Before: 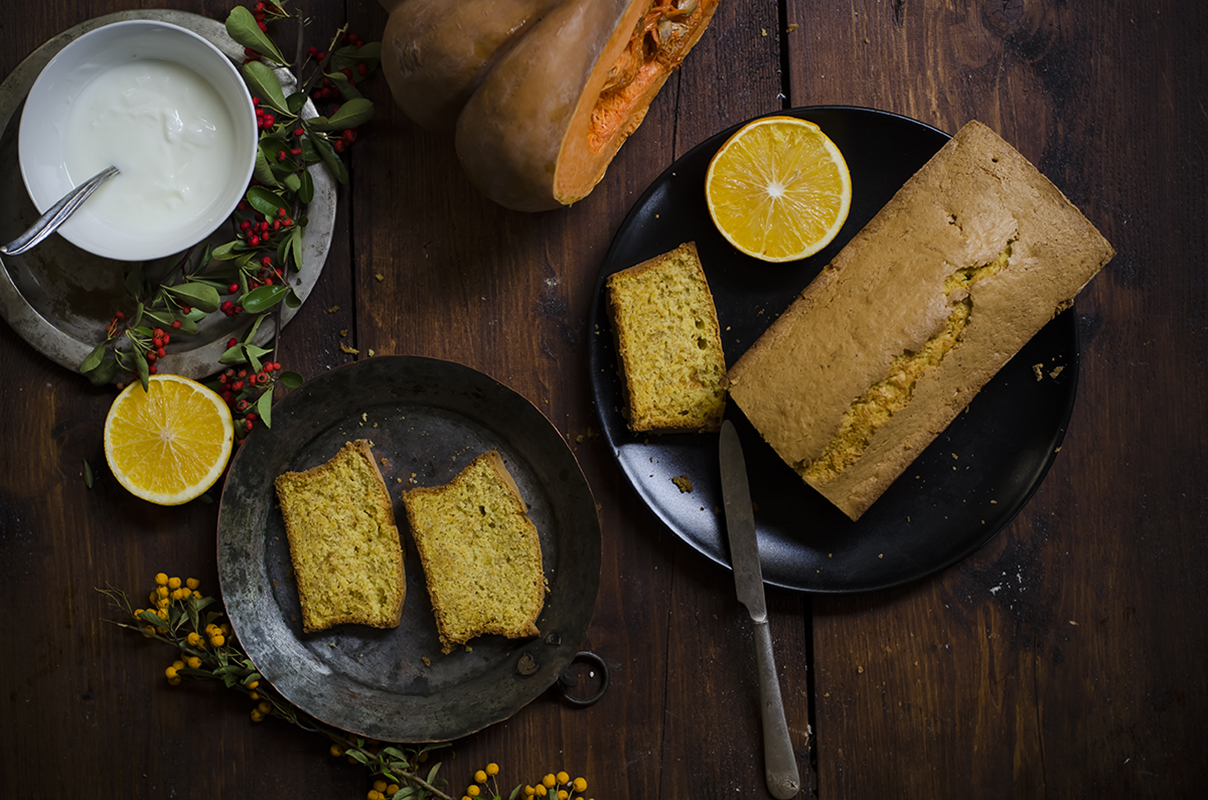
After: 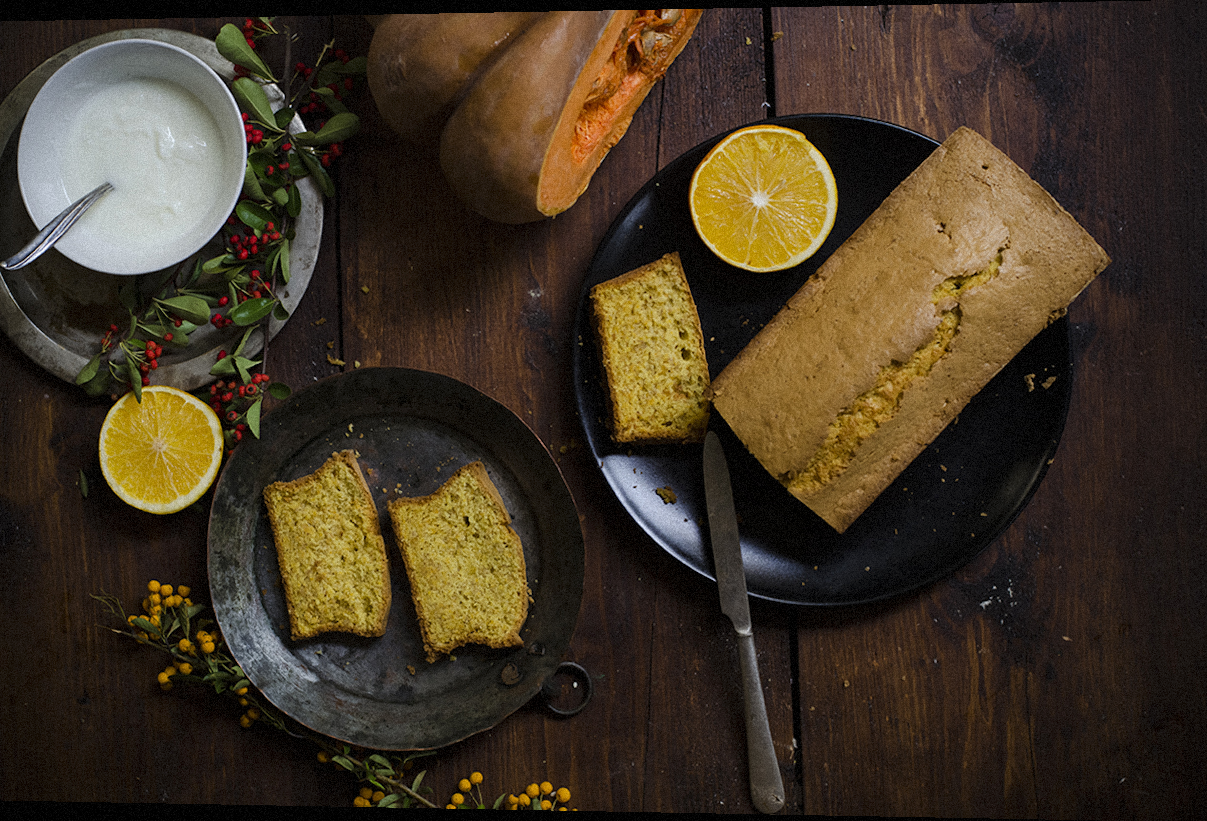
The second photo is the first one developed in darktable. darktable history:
grain: mid-tones bias 0%
rotate and perspective: lens shift (horizontal) -0.055, automatic cropping off
